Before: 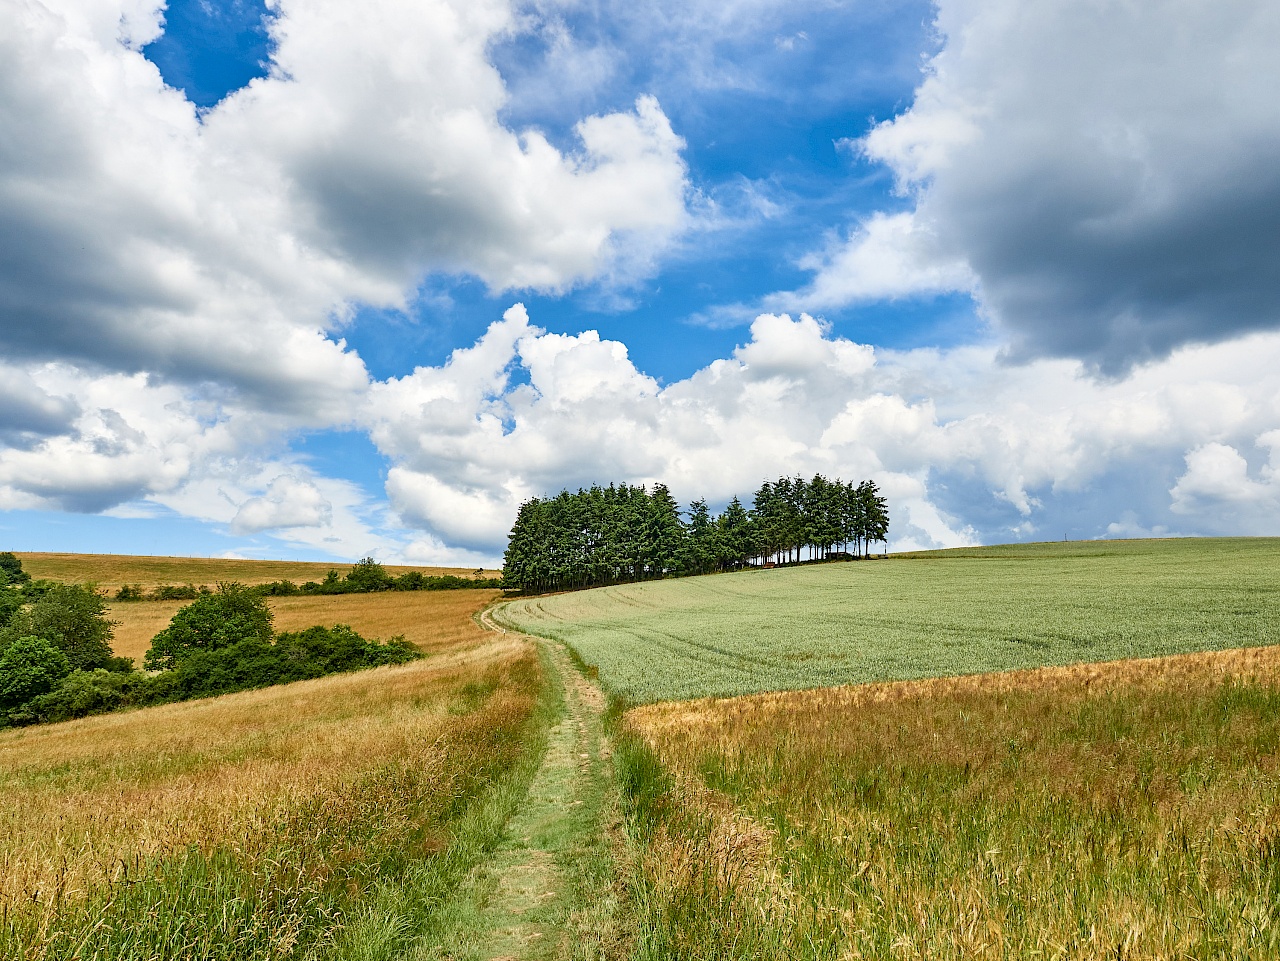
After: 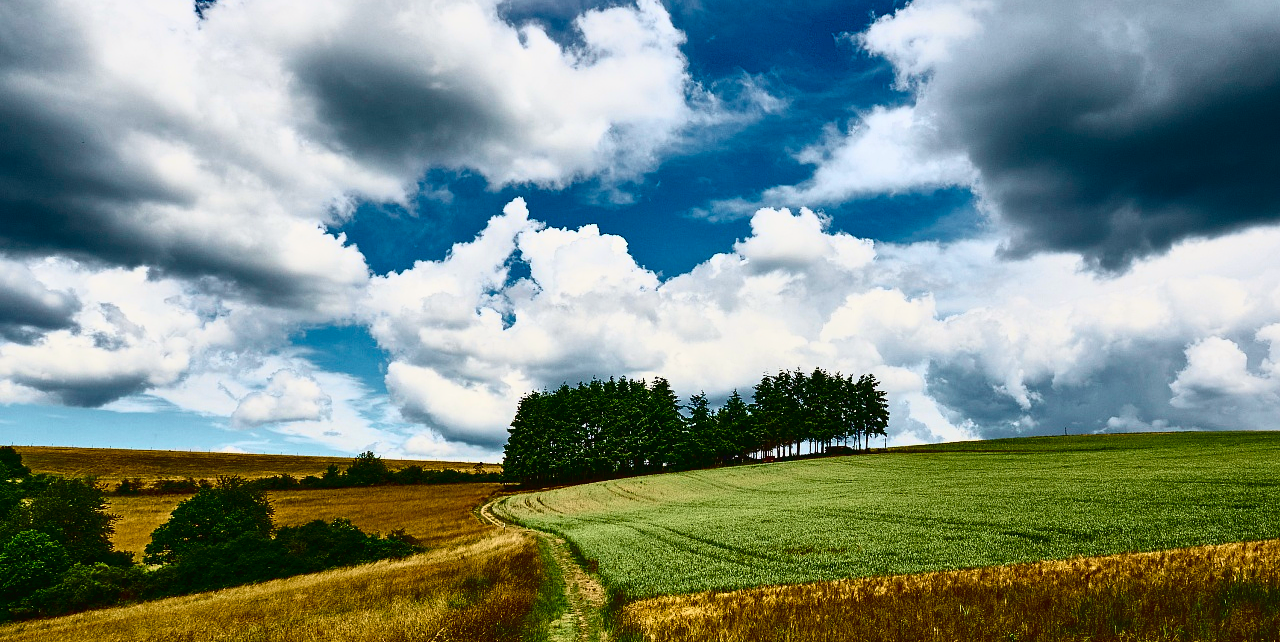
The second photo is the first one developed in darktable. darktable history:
crop: top 11.132%, bottom 22.01%
tone curve: curves: ch0 [(0, 0.023) (0.113, 0.084) (0.285, 0.301) (0.673, 0.796) (0.845, 0.932) (0.994, 0.971)]; ch1 [(0, 0) (0.456, 0.437) (0.498, 0.5) (0.57, 0.559) (0.631, 0.639) (1, 1)]; ch2 [(0, 0) (0.417, 0.44) (0.46, 0.453) (0.502, 0.507) (0.55, 0.57) (0.67, 0.712) (1, 1)], color space Lab, independent channels, preserve colors none
contrast brightness saturation: contrast 0.093, brightness -0.596, saturation 0.167
